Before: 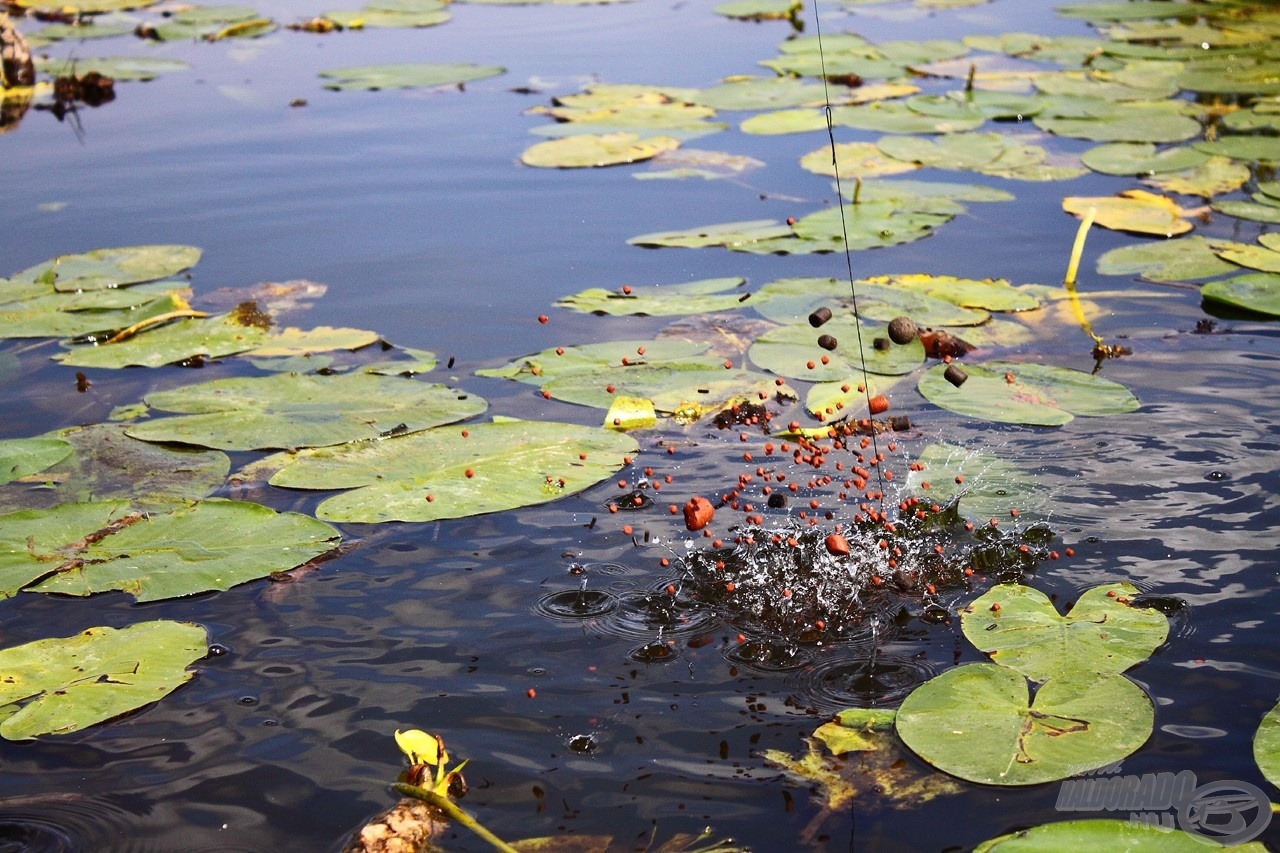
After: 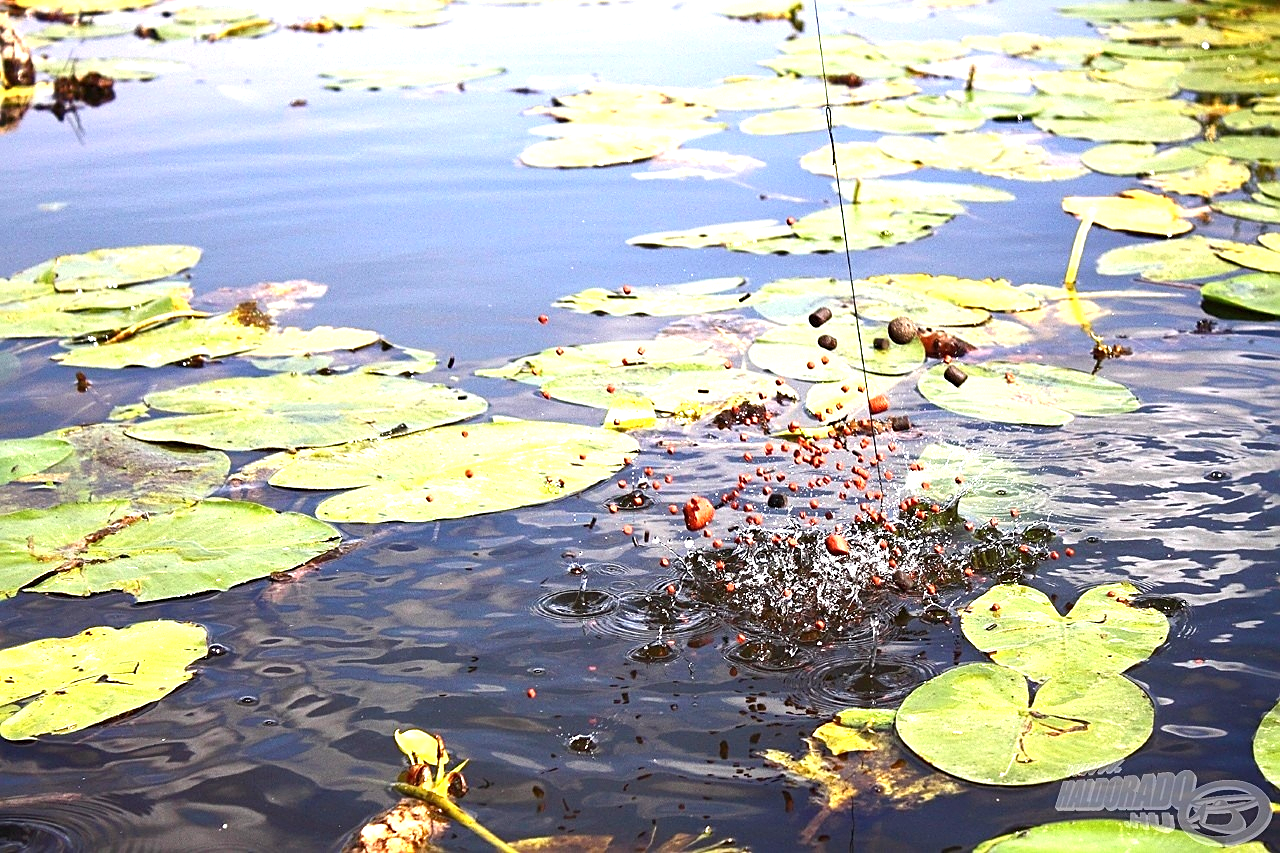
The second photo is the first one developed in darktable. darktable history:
sharpen: on, module defaults
exposure: exposure 1.202 EV, compensate highlight preservation false
